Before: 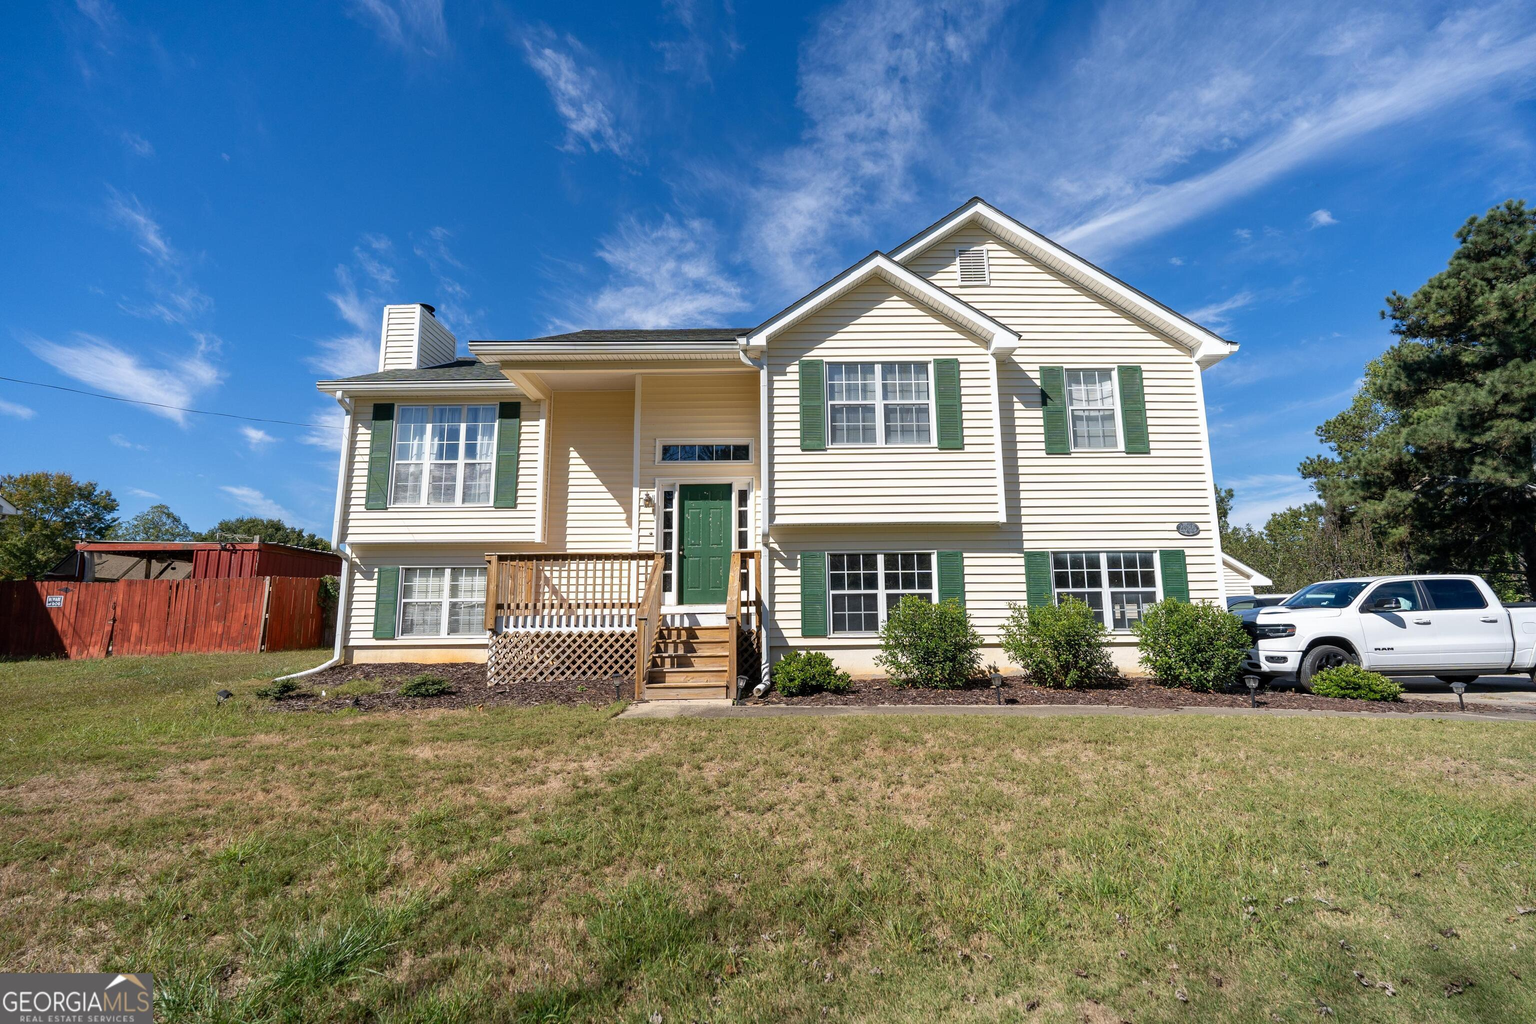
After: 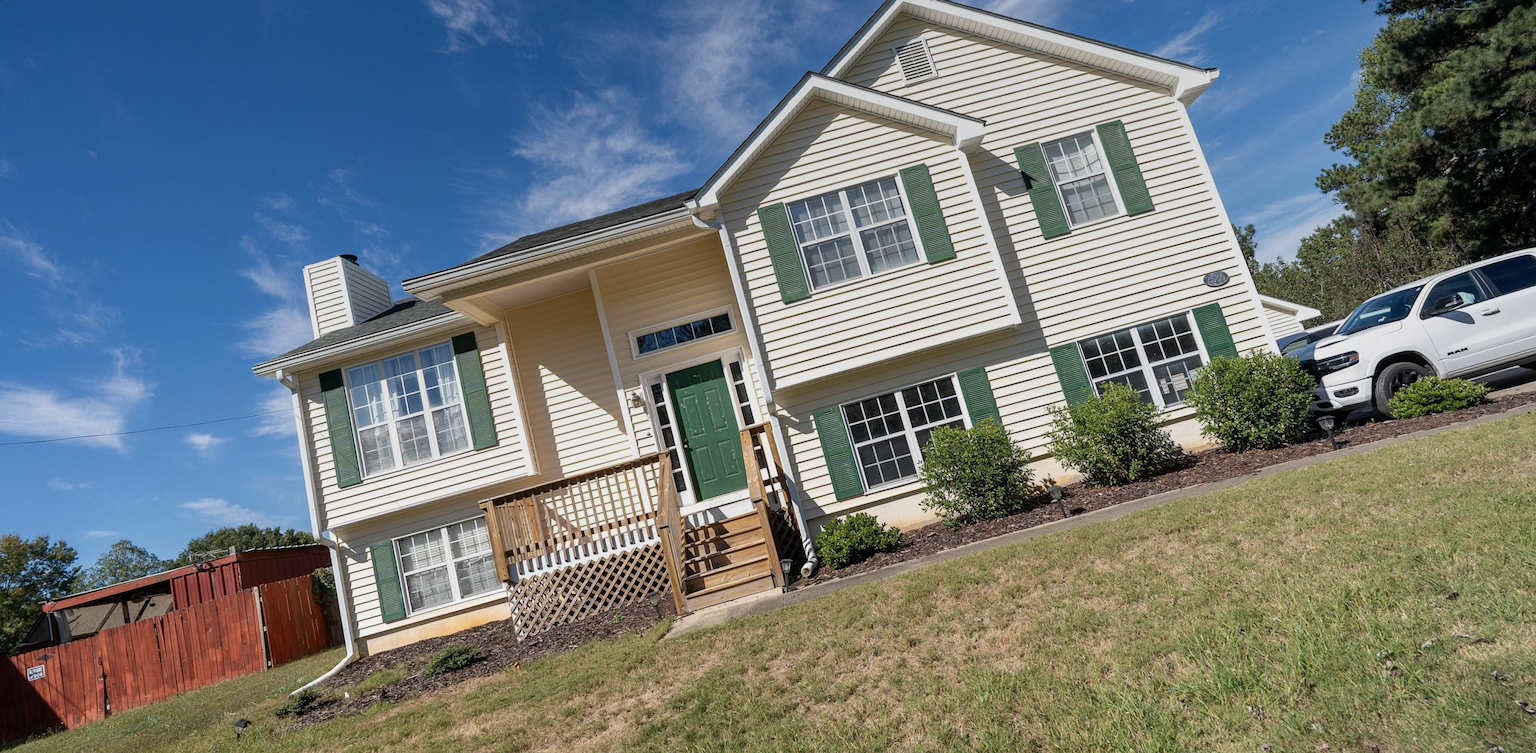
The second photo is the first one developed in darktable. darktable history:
rotate and perspective: rotation -14.8°, crop left 0.1, crop right 0.903, crop top 0.25, crop bottom 0.748
contrast brightness saturation: saturation -0.1
graduated density: rotation -0.352°, offset 57.64
